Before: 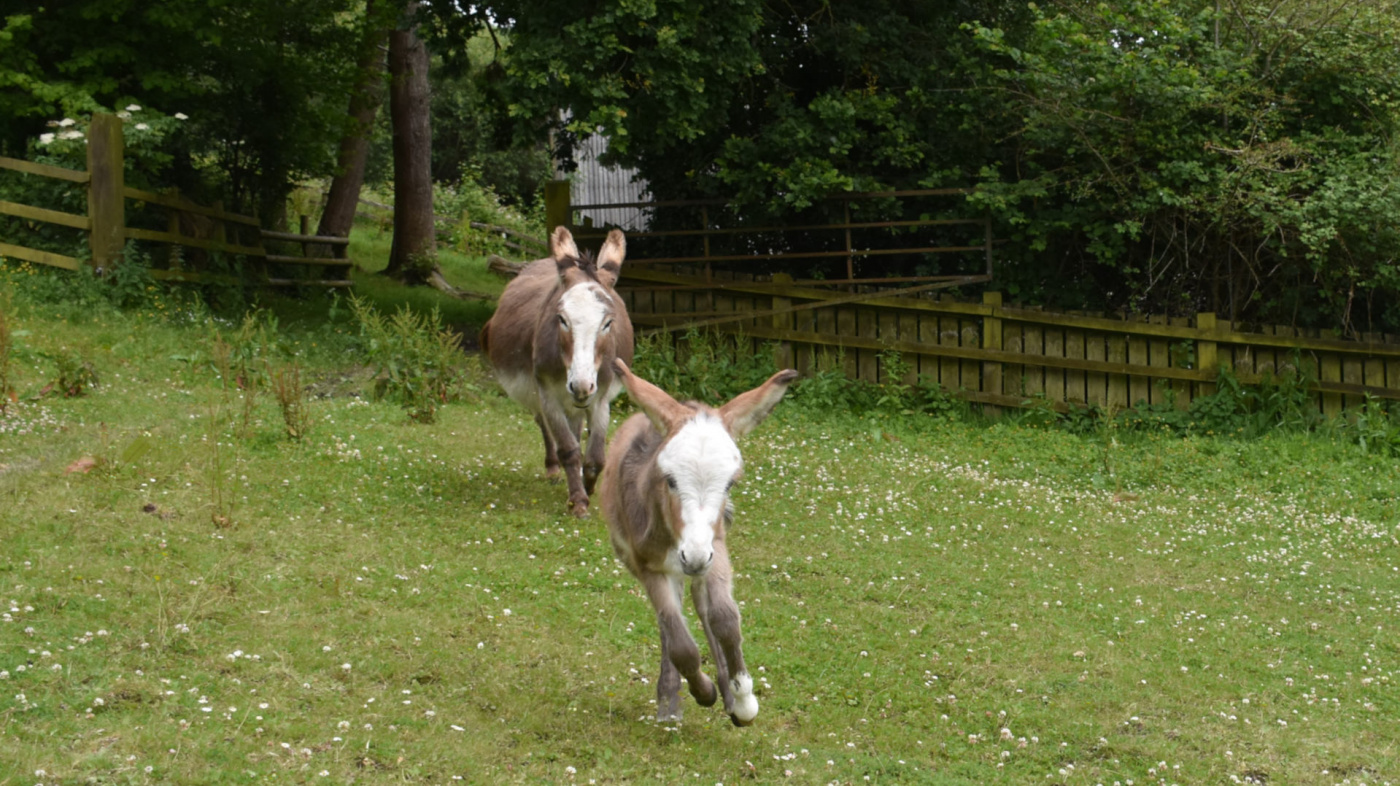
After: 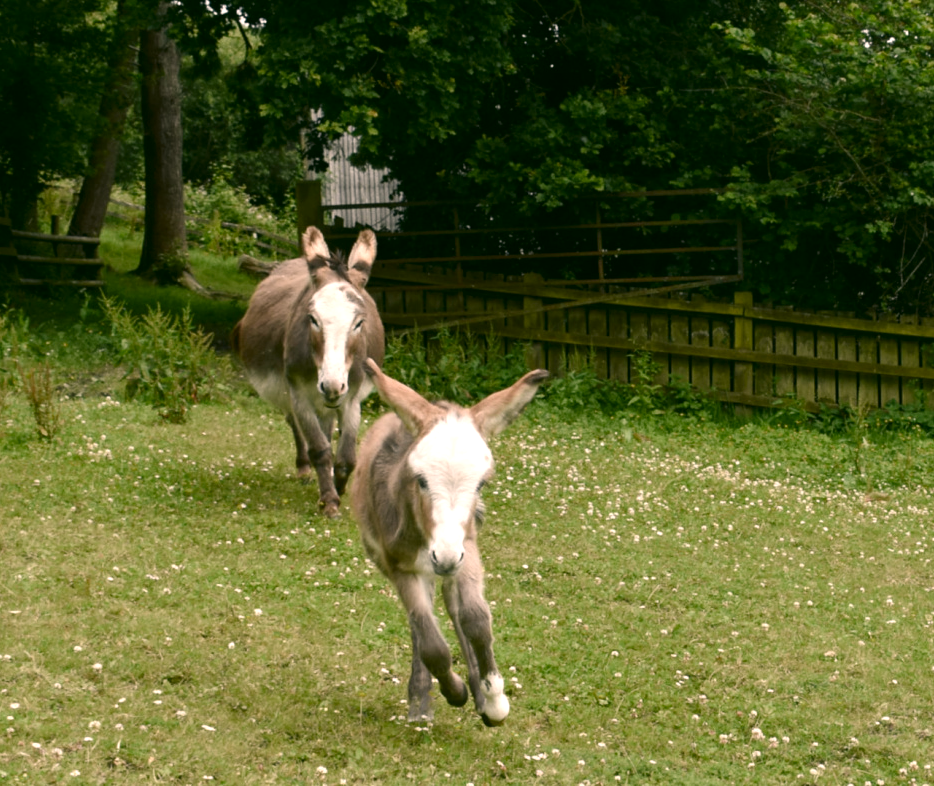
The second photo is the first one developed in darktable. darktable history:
tone equalizer: -8 EV -0.393 EV, -7 EV -0.412 EV, -6 EV -0.354 EV, -5 EV -0.227 EV, -3 EV 0.189 EV, -2 EV 0.362 EV, -1 EV 0.384 EV, +0 EV 0.388 EV, edges refinement/feathering 500, mask exposure compensation -1.57 EV, preserve details no
color correction: highlights a* 4.06, highlights b* 4.98, shadows a* -8.1, shadows b* 4.68
color balance rgb: highlights gain › chroma 3.23%, highlights gain › hue 56.22°, perceptual saturation grading › global saturation -0.043%, perceptual saturation grading › highlights -31.595%, perceptual saturation grading › mid-tones 5.896%, perceptual saturation grading › shadows 18.771%
crop and rotate: left 17.813%, right 15.435%
